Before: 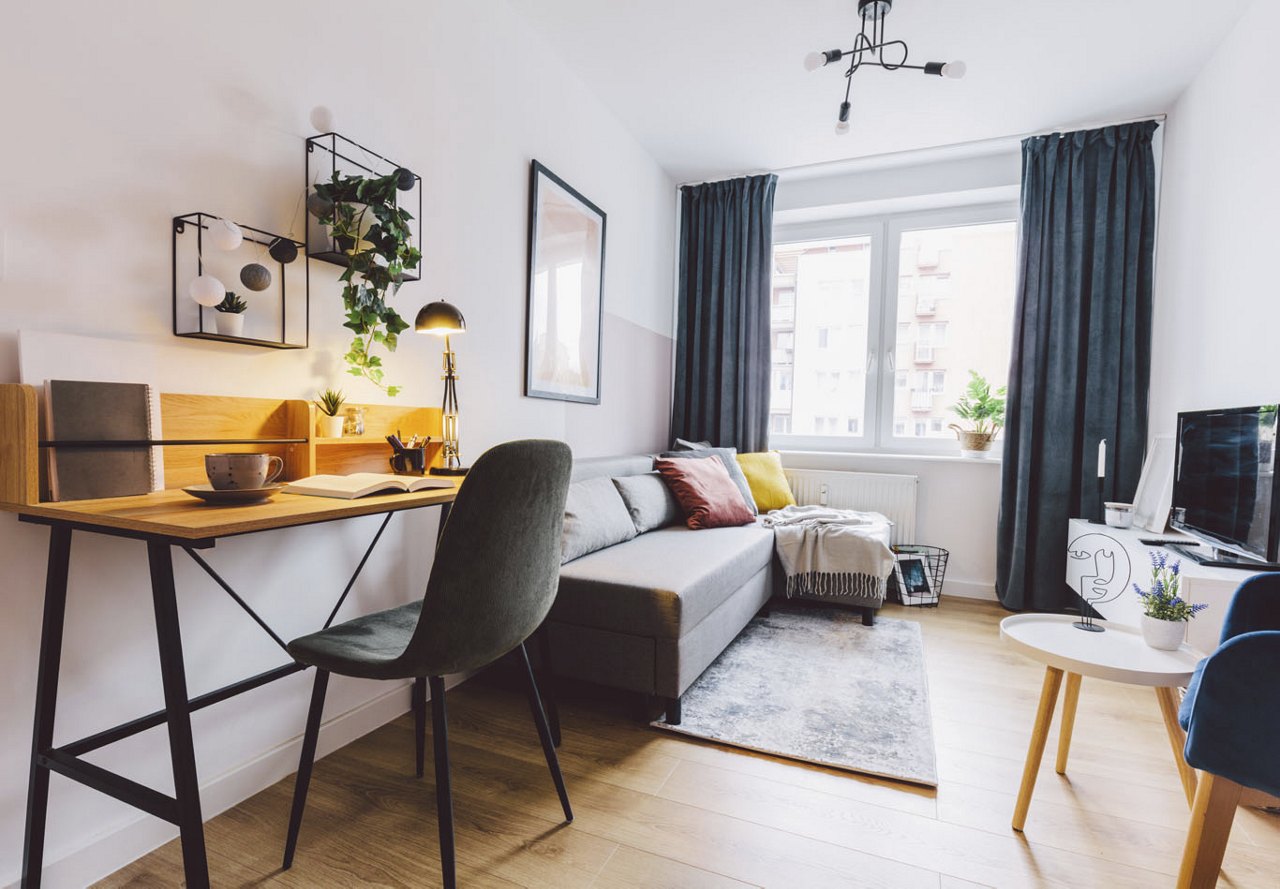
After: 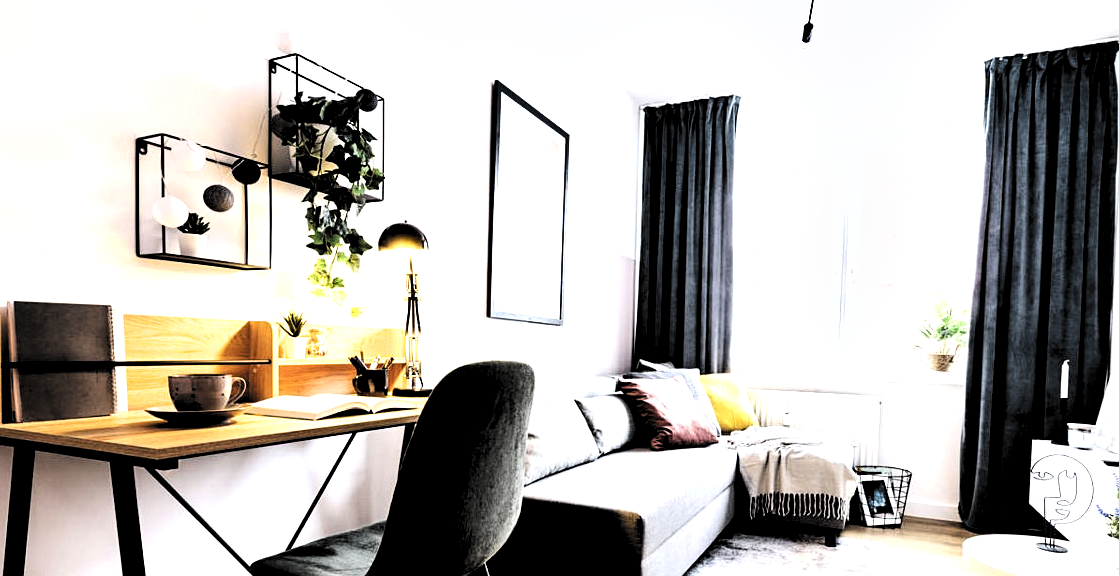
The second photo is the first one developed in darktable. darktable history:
crop: left 2.927%, top 8.975%, right 9.615%, bottom 26.165%
tone equalizer: -8 EV -0.725 EV, -7 EV -0.729 EV, -6 EV -0.623 EV, -5 EV -0.375 EV, -3 EV 0.375 EV, -2 EV 0.6 EV, -1 EV 0.699 EV, +0 EV 0.767 EV, edges refinement/feathering 500, mask exposure compensation -1.57 EV, preserve details no
filmic rgb: black relative exposure -5.11 EV, white relative exposure 3.19 EV, hardness 3.47, contrast 1.193, highlights saturation mix -31.01%, color science v6 (2022)
contrast brightness saturation: contrast 0.071
sharpen: amount 0.207
shadows and highlights: radius 44.79, white point adjustment 6.73, compress 80.07%, soften with gaussian
levels: levels [0.062, 0.494, 0.925]
